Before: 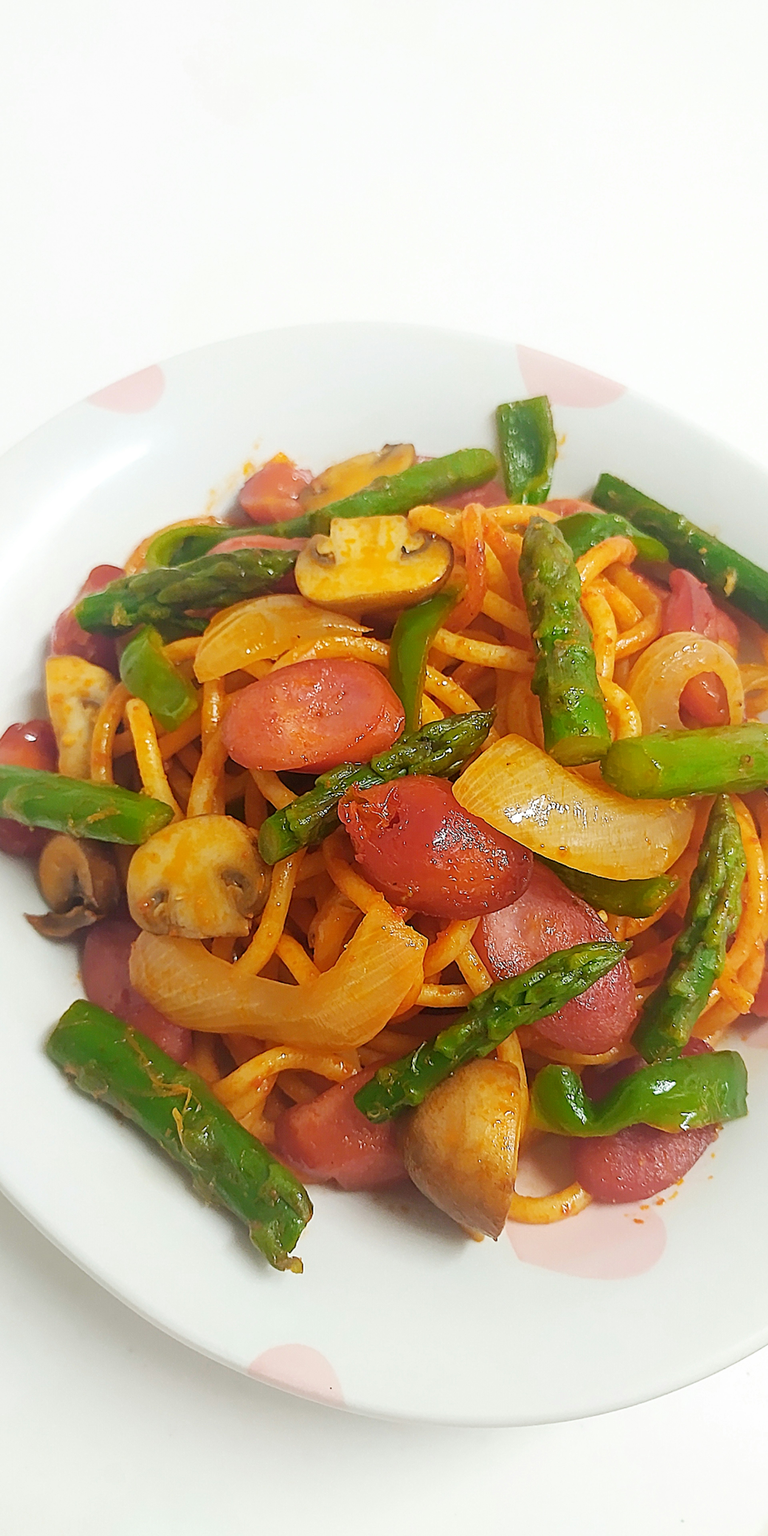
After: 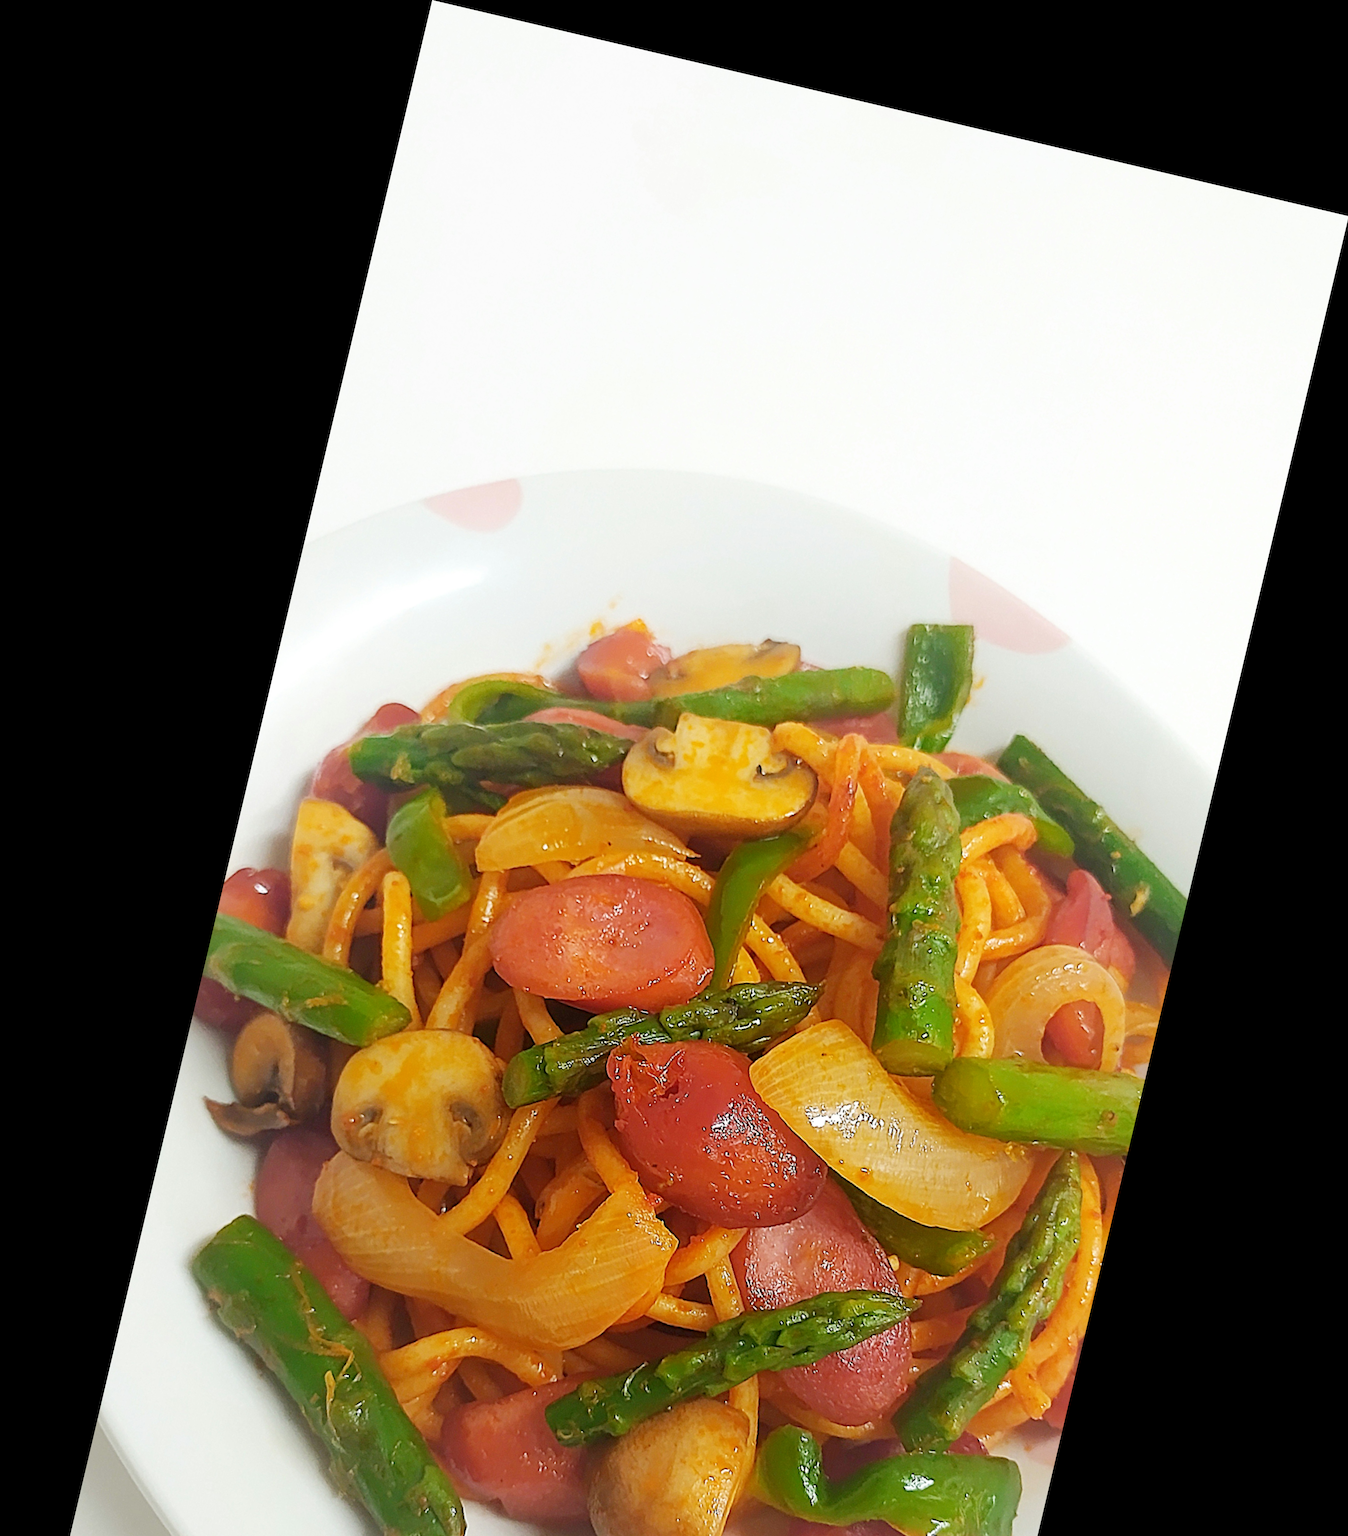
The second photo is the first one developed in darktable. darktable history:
crop: bottom 24.988%
rotate and perspective: rotation 13.27°, automatic cropping off
